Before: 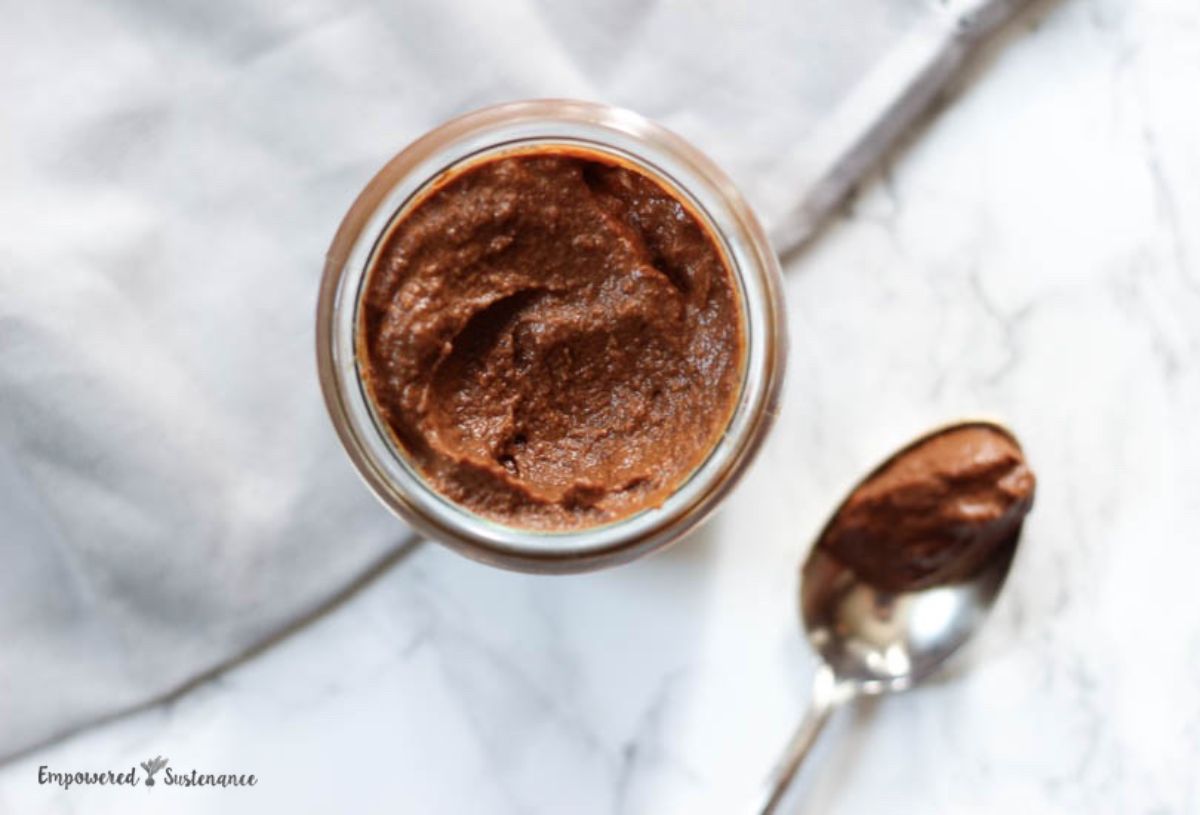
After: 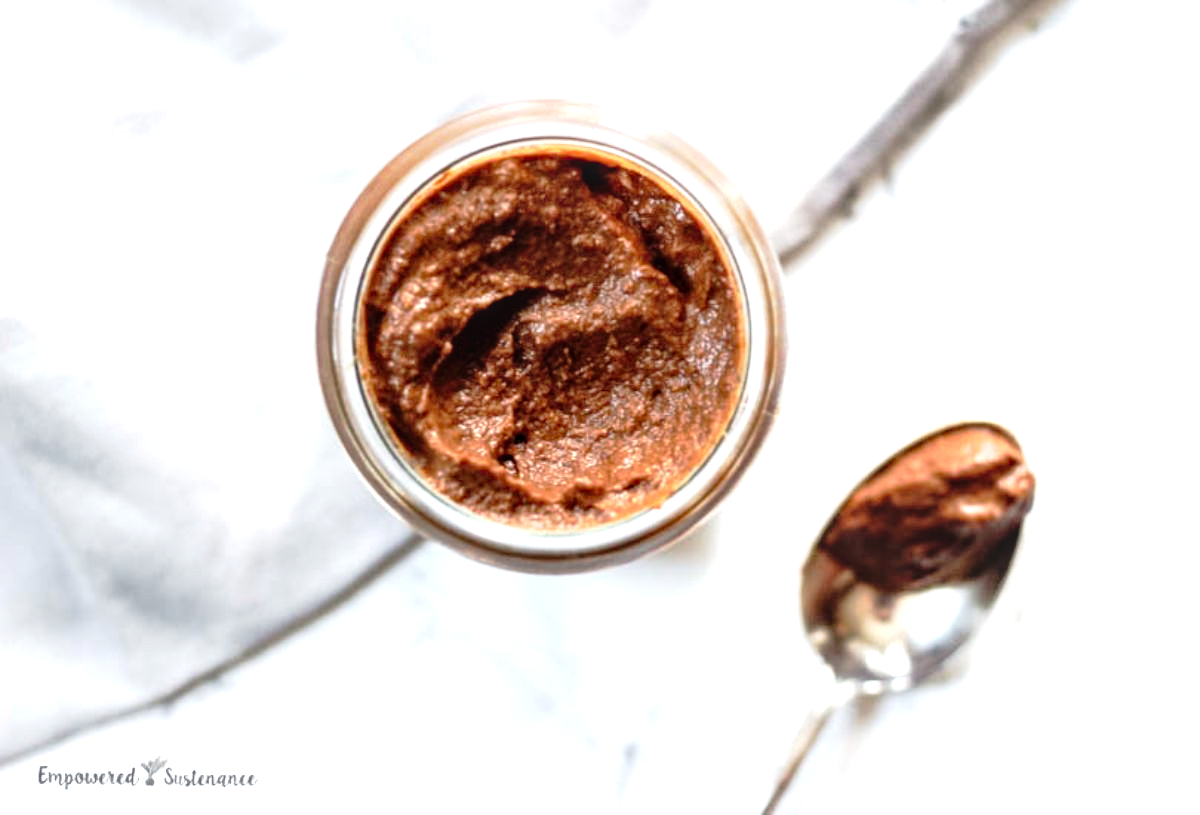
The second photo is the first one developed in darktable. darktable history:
tone equalizer: -8 EV -0.788 EV, -7 EV -0.71 EV, -6 EV -0.624 EV, -5 EV -0.401 EV, -3 EV 0.379 EV, -2 EV 0.6 EV, -1 EV 0.675 EV, +0 EV 0.759 EV
local contrast: on, module defaults
tone curve: curves: ch0 [(0.024, 0) (0.075, 0.034) (0.145, 0.098) (0.257, 0.259) (0.408, 0.45) (0.611, 0.64) (0.81, 0.857) (1, 1)]; ch1 [(0, 0) (0.287, 0.198) (0.501, 0.506) (0.56, 0.57) (0.712, 0.777) (0.976, 0.992)]; ch2 [(0, 0) (0.5, 0.5) (0.523, 0.552) (0.59, 0.603) (0.681, 0.754) (1, 1)], preserve colors none
